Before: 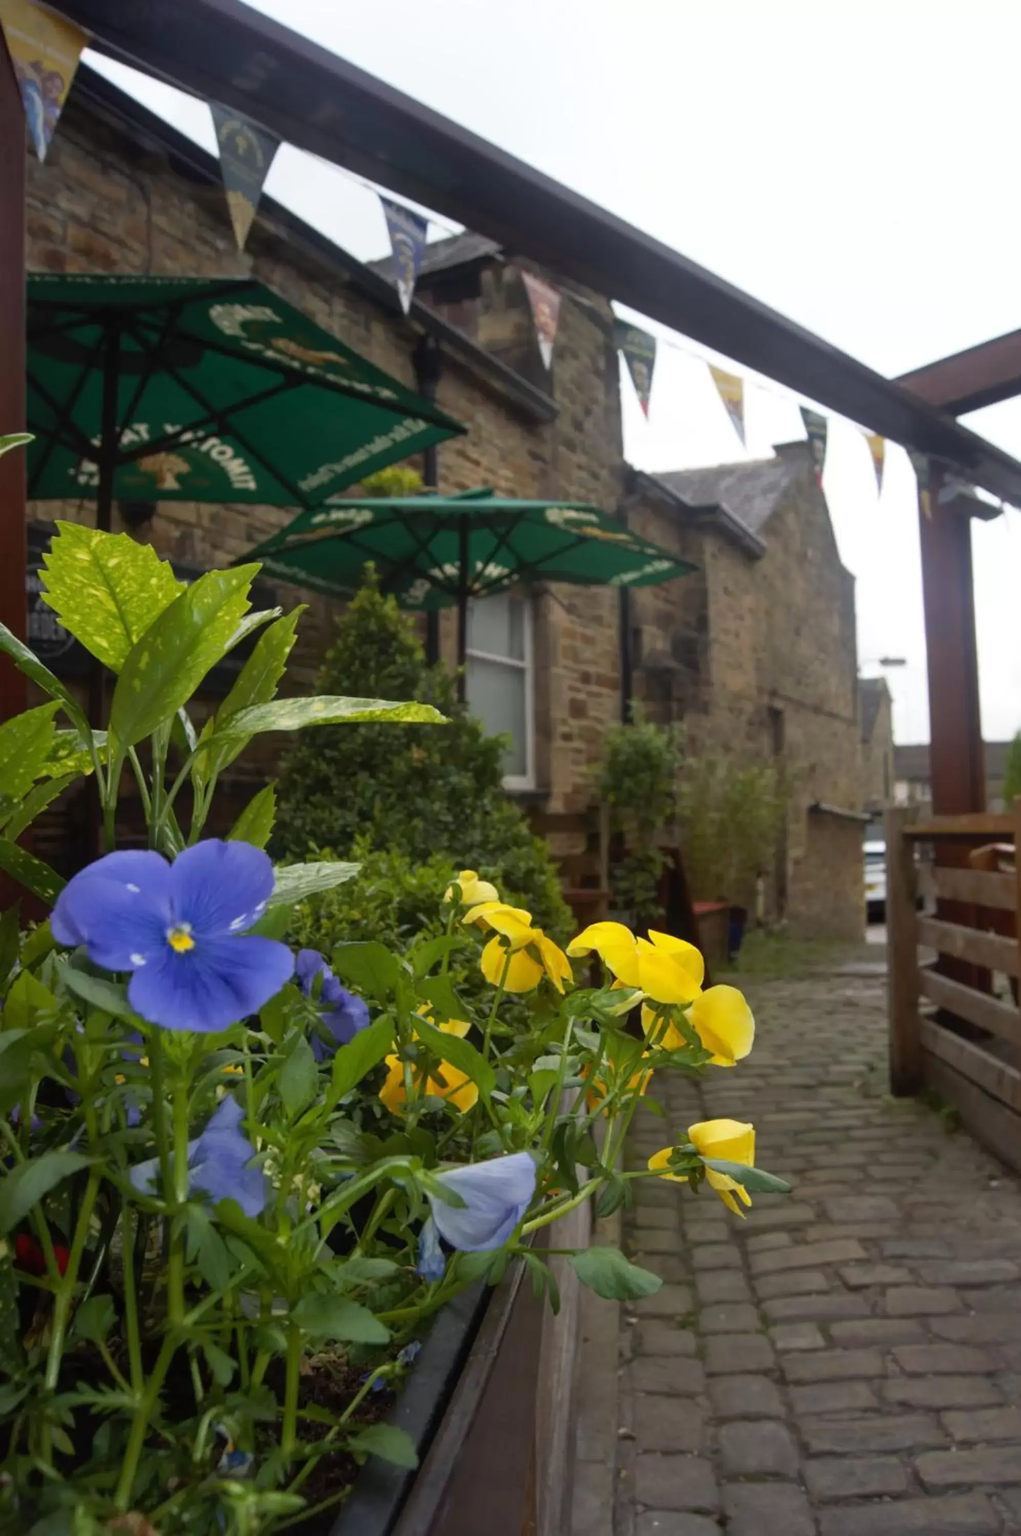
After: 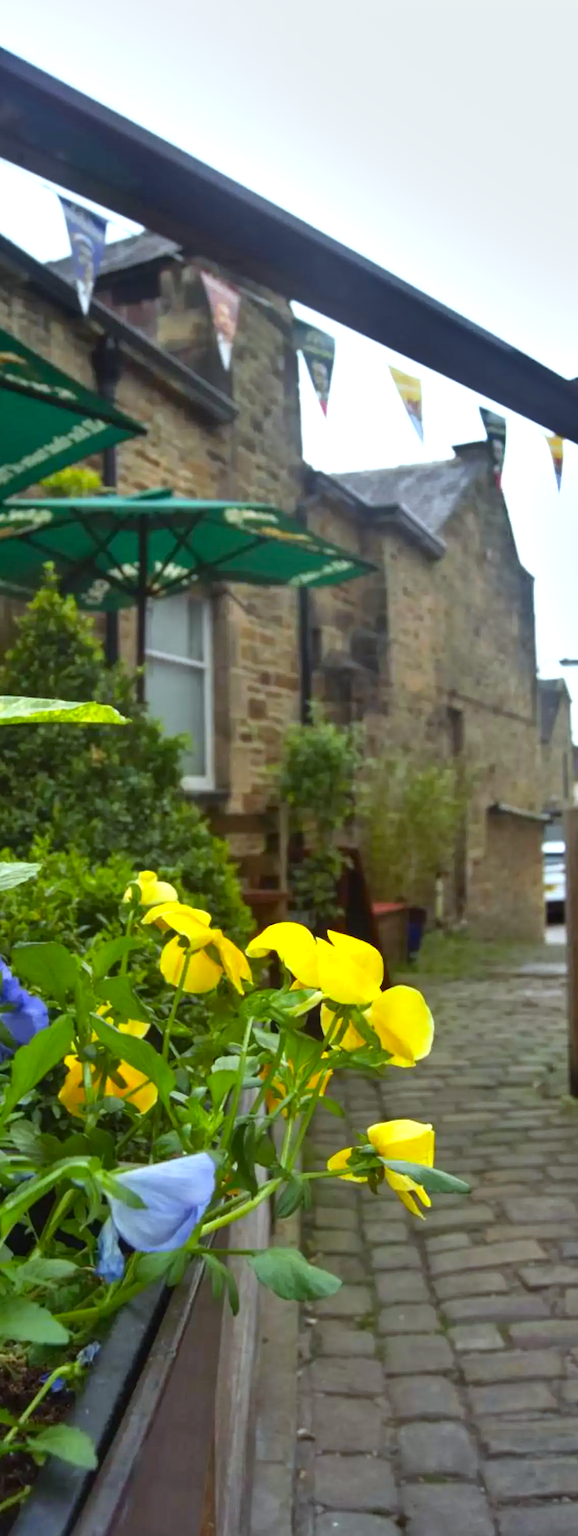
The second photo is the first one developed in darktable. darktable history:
white balance: red 0.925, blue 1.046
exposure: black level correction 0, exposure 0.7 EV, compensate exposure bias true, compensate highlight preservation false
shadows and highlights: soften with gaussian
contrast brightness saturation: contrast 0.09, saturation 0.28
crop: left 31.458%, top 0%, right 11.876%
